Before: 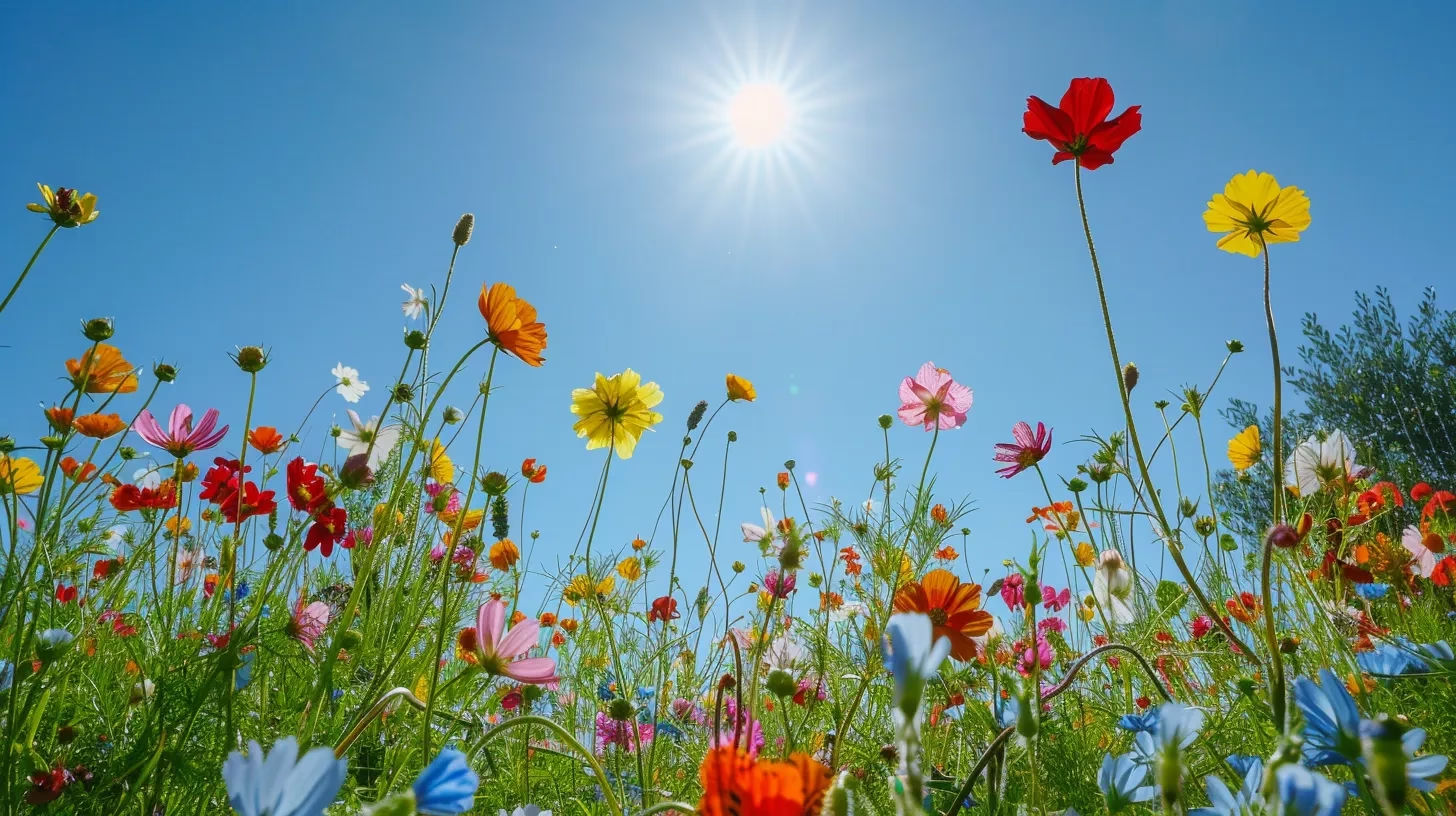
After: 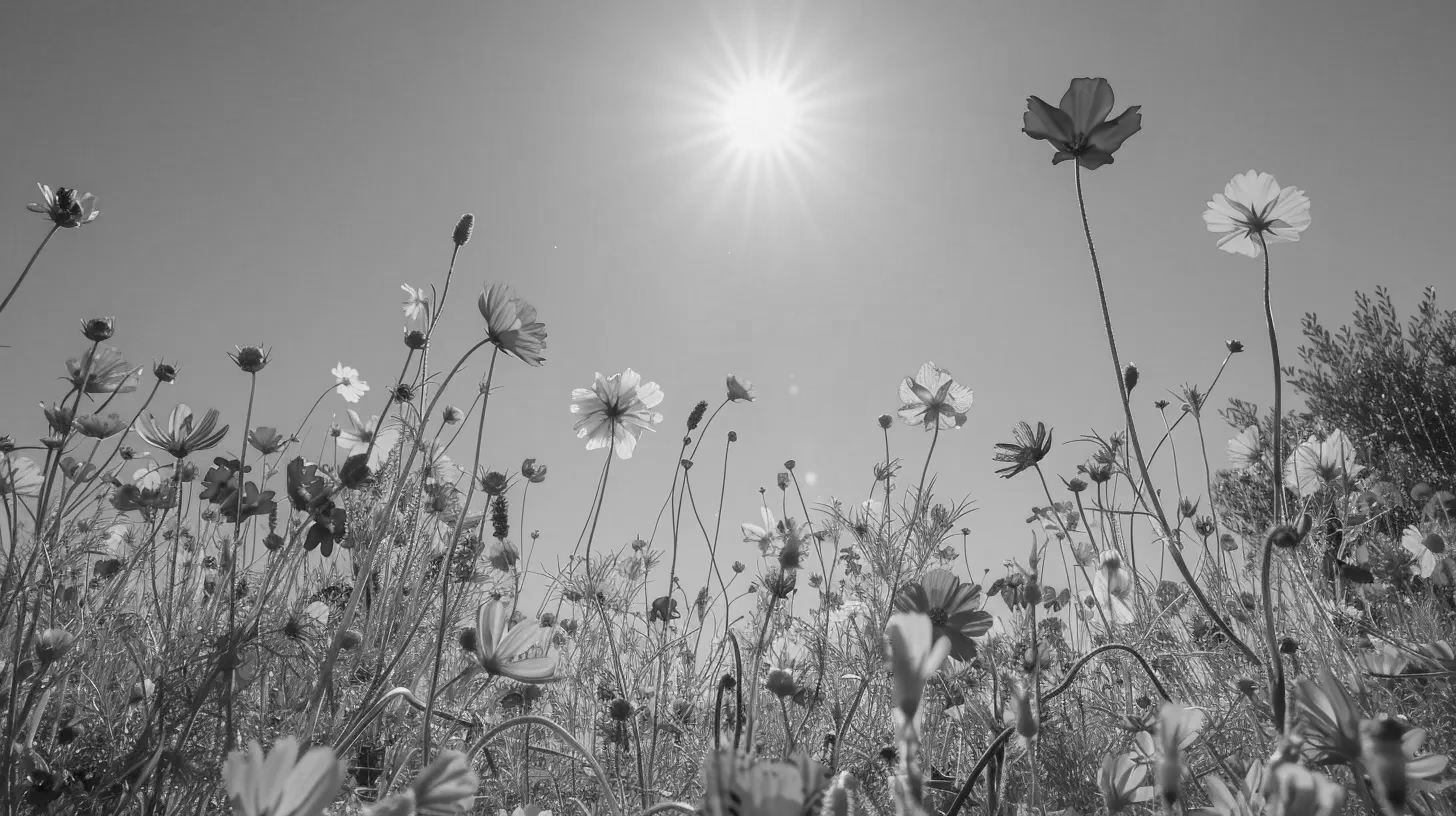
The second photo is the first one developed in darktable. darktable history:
color zones: curves: ch1 [(0, -0.014) (0.143, -0.013) (0.286, -0.013) (0.429, -0.016) (0.571, -0.019) (0.714, -0.015) (0.857, 0.002) (1, -0.014)]
